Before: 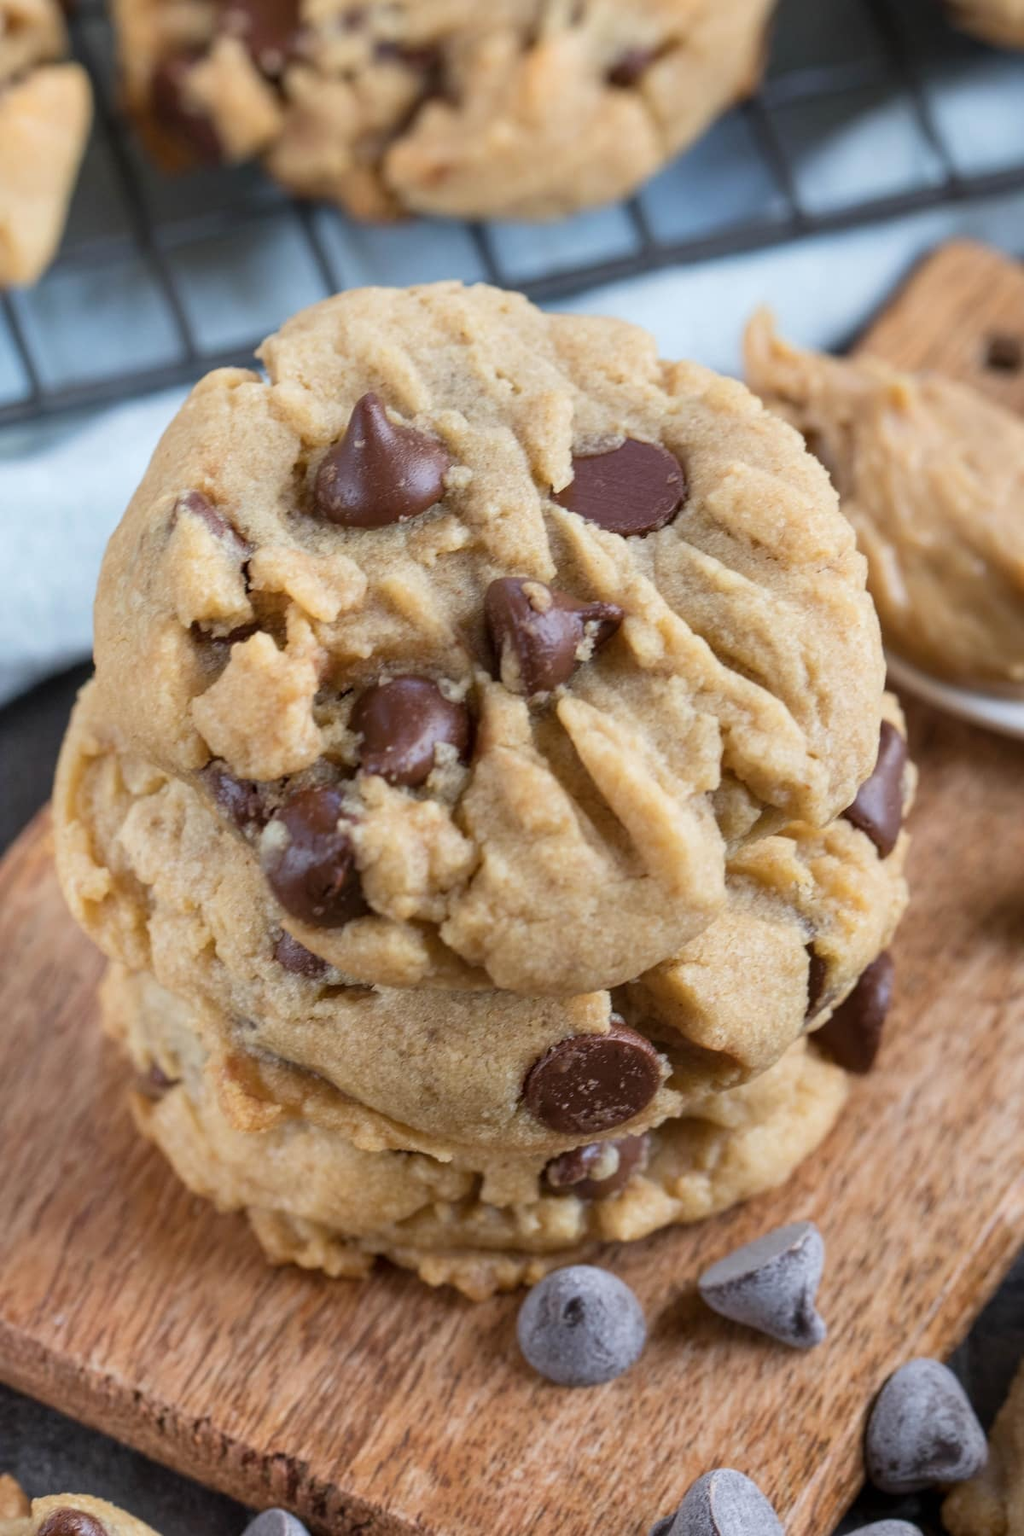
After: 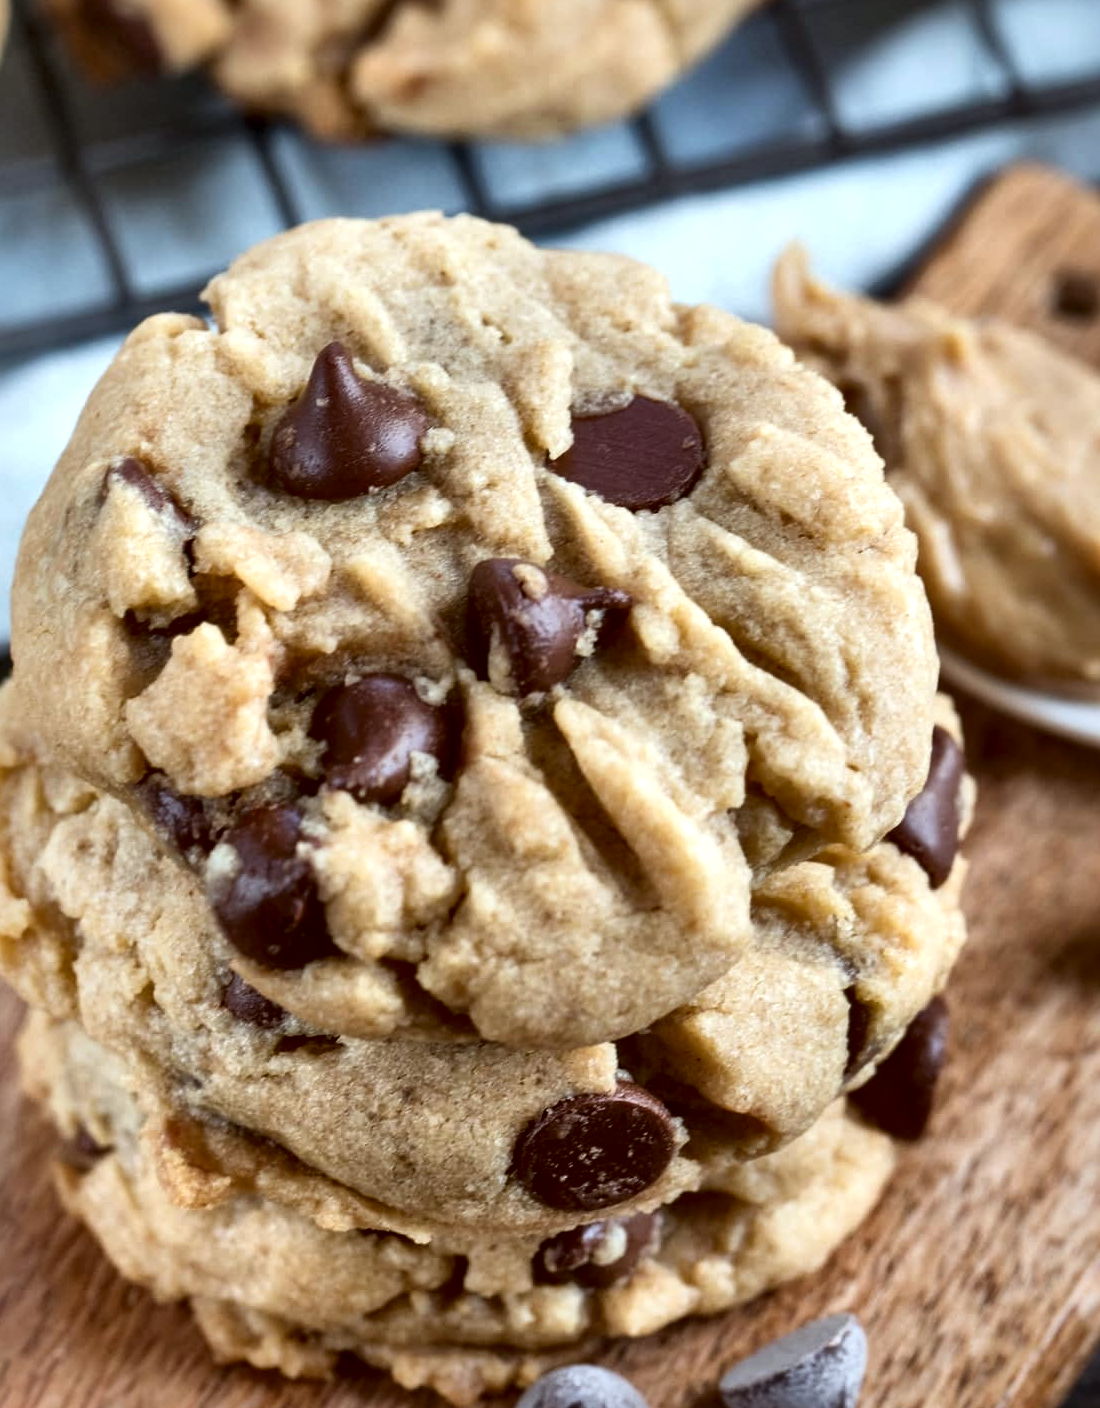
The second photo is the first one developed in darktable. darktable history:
color correction: highlights a* -2.87, highlights b* -2.39, shadows a* 2.1, shadows b* 2.74
crop: left 8.316%, top 6.571%, bottom 15.191%
local contrast: mode bilateral grid, contrast 44, coarseness 68, detail 212%, midtone range 0.2
